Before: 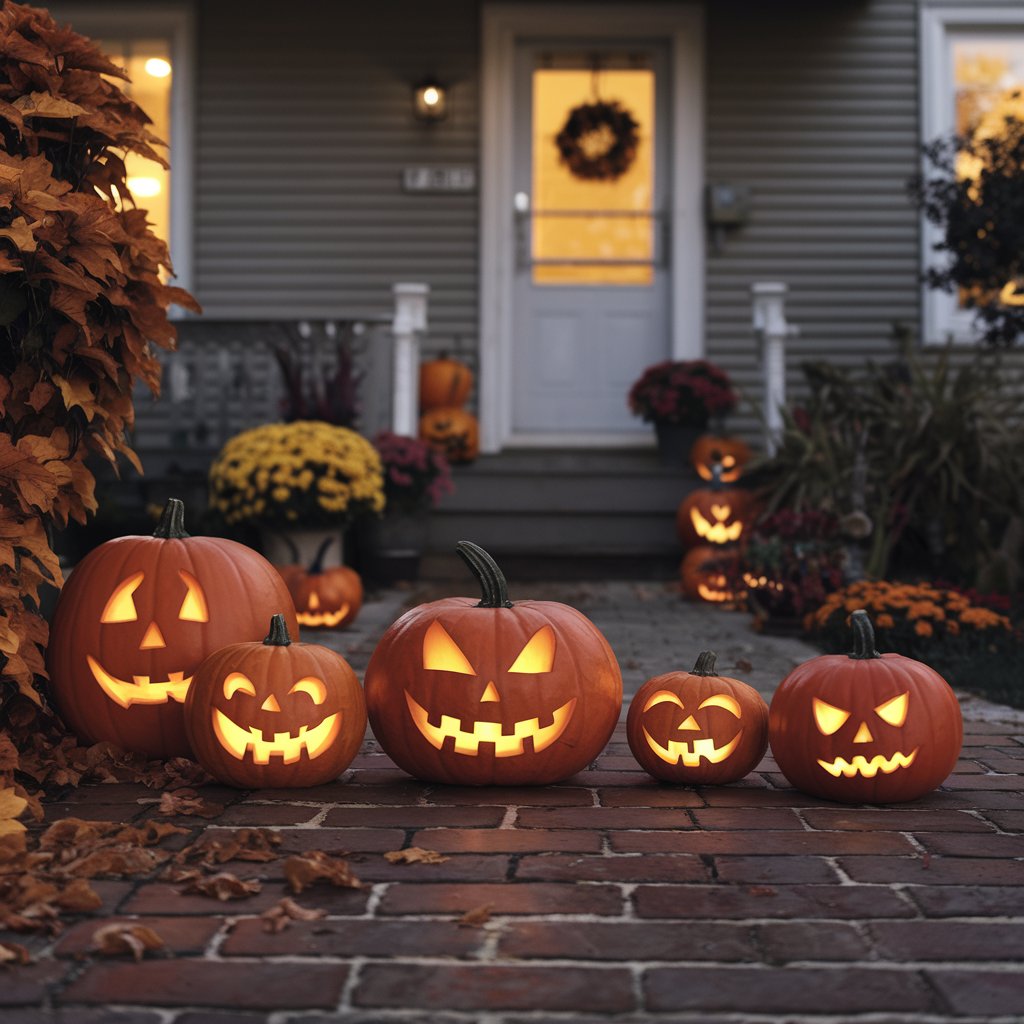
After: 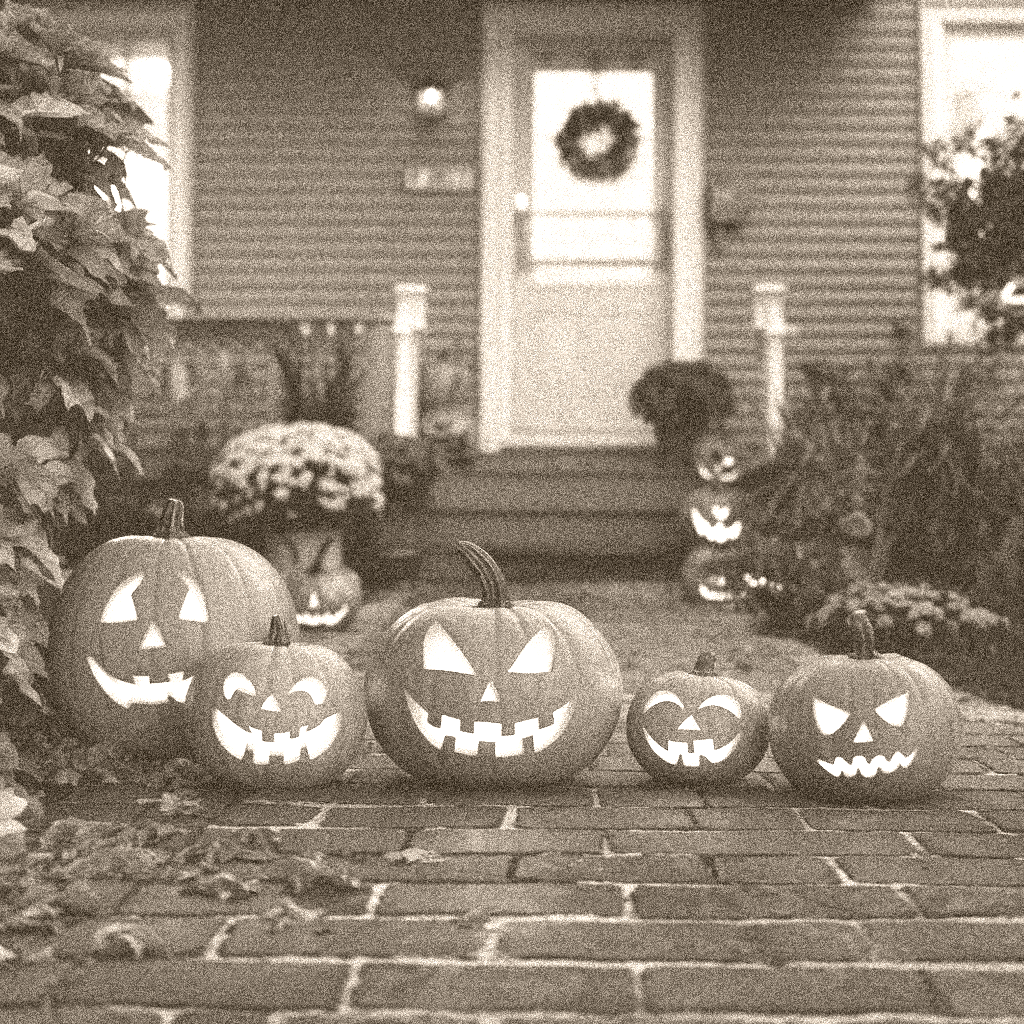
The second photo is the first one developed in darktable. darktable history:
colorize: hue 34.49°, saturation 35.33%, source mix 100%, version 1
grain: coarseness 3.75 ISO, strength 100%, mid-tones bias 0%
levels: levels [0.055, 0.477, 0.9]
